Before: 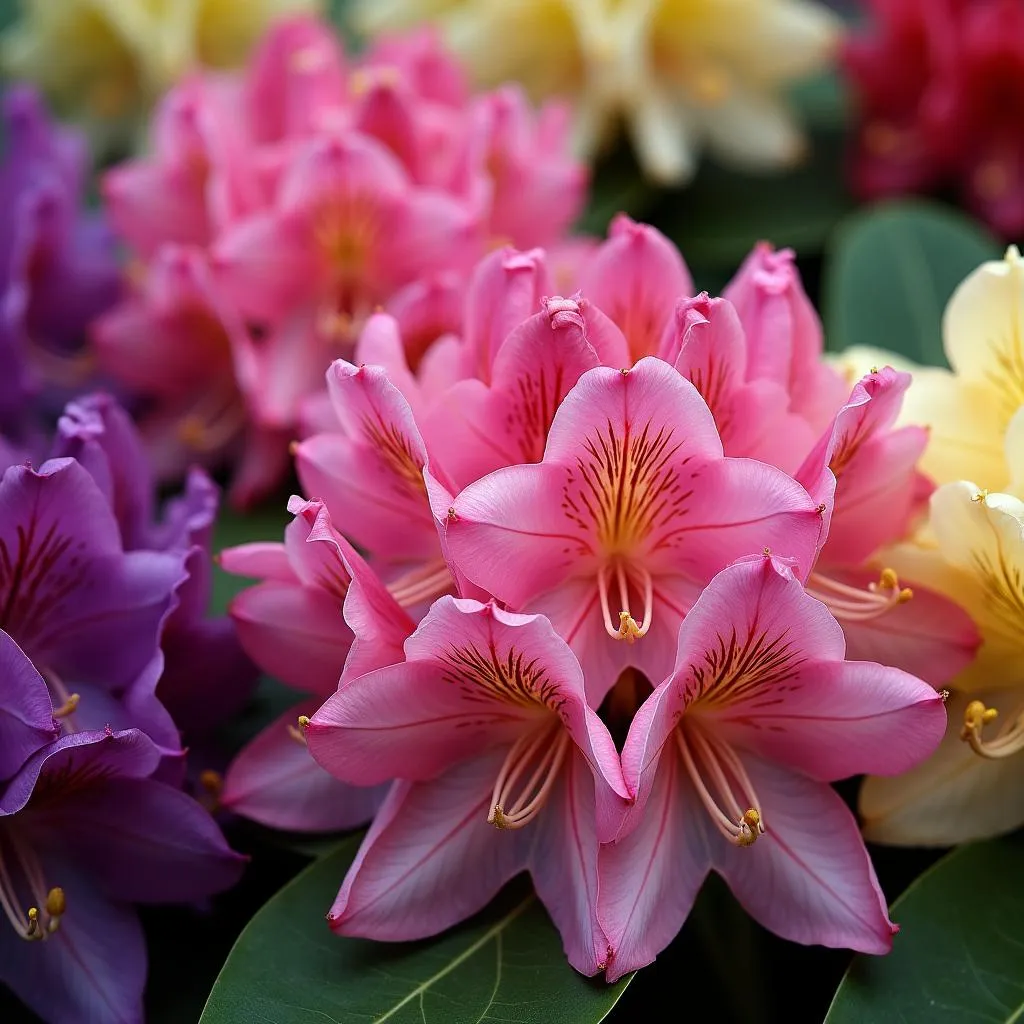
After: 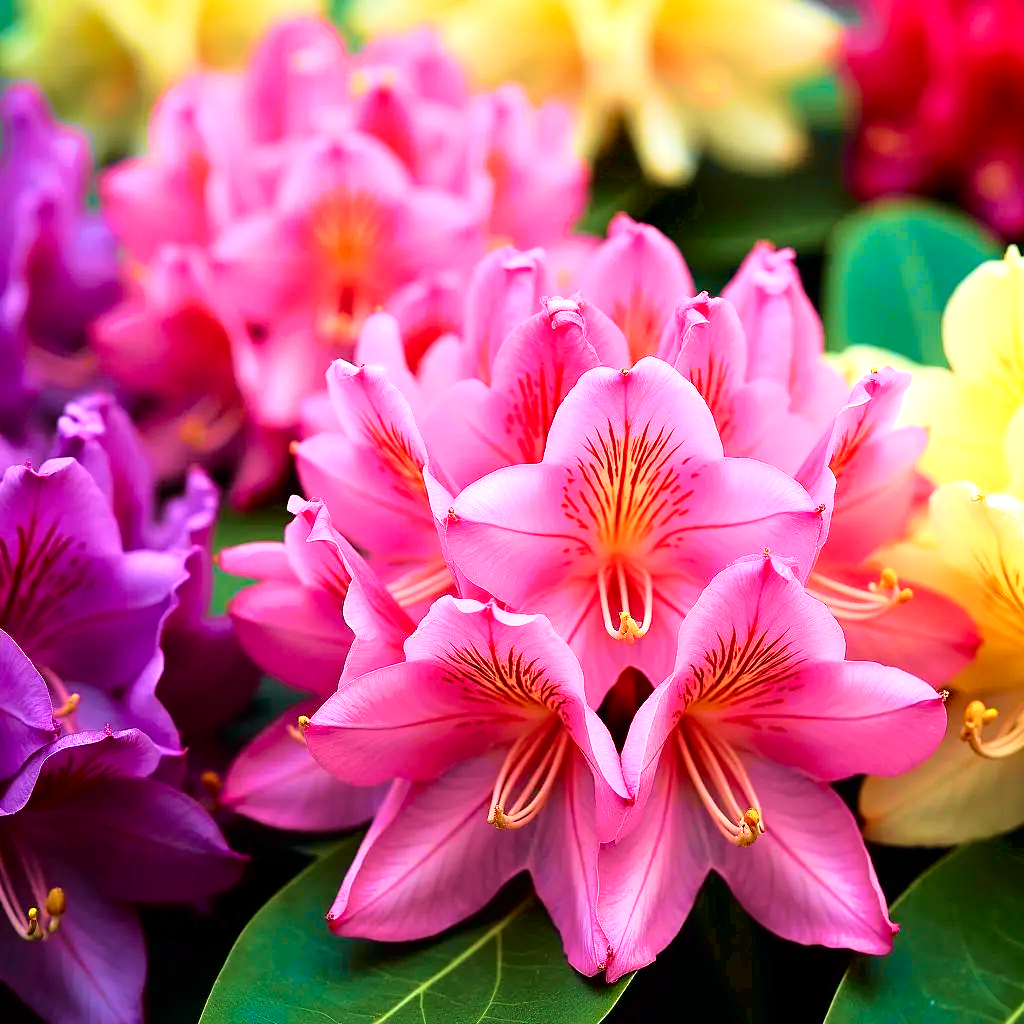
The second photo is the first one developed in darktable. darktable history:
exposure: black level correction 0, exposure 0.9 EV, compensate highlight preservation false
velvia: strength 74%
tone curve: curves: ch0 [(0, 0) (0.062, 0.023) (0.168, 0.142) (0.359, 0.419) (0.469, 0.544) (0.634, 0.722) (0.839, 0.909) (0.998, 0.978)]; ch1 [(0, 0) (0.437, 0.408) (0.472, 0.47) (0.502, 0.504) (0.527, 0.546) (0.568, 0.619) (0.608, 0.665) (0.669, 0.748) (0.859, 0.899) (1, 1)]; ch2 [(0, 0) (0.33, 0.301) (0.421, 0.443) (0.473, 0.498) (0.509, 0.5) (0.535, 0.564) (0.575, 0.625) (0.608, 0.667) (1, 1)], color space Lab, independent channels, preserve colors none
